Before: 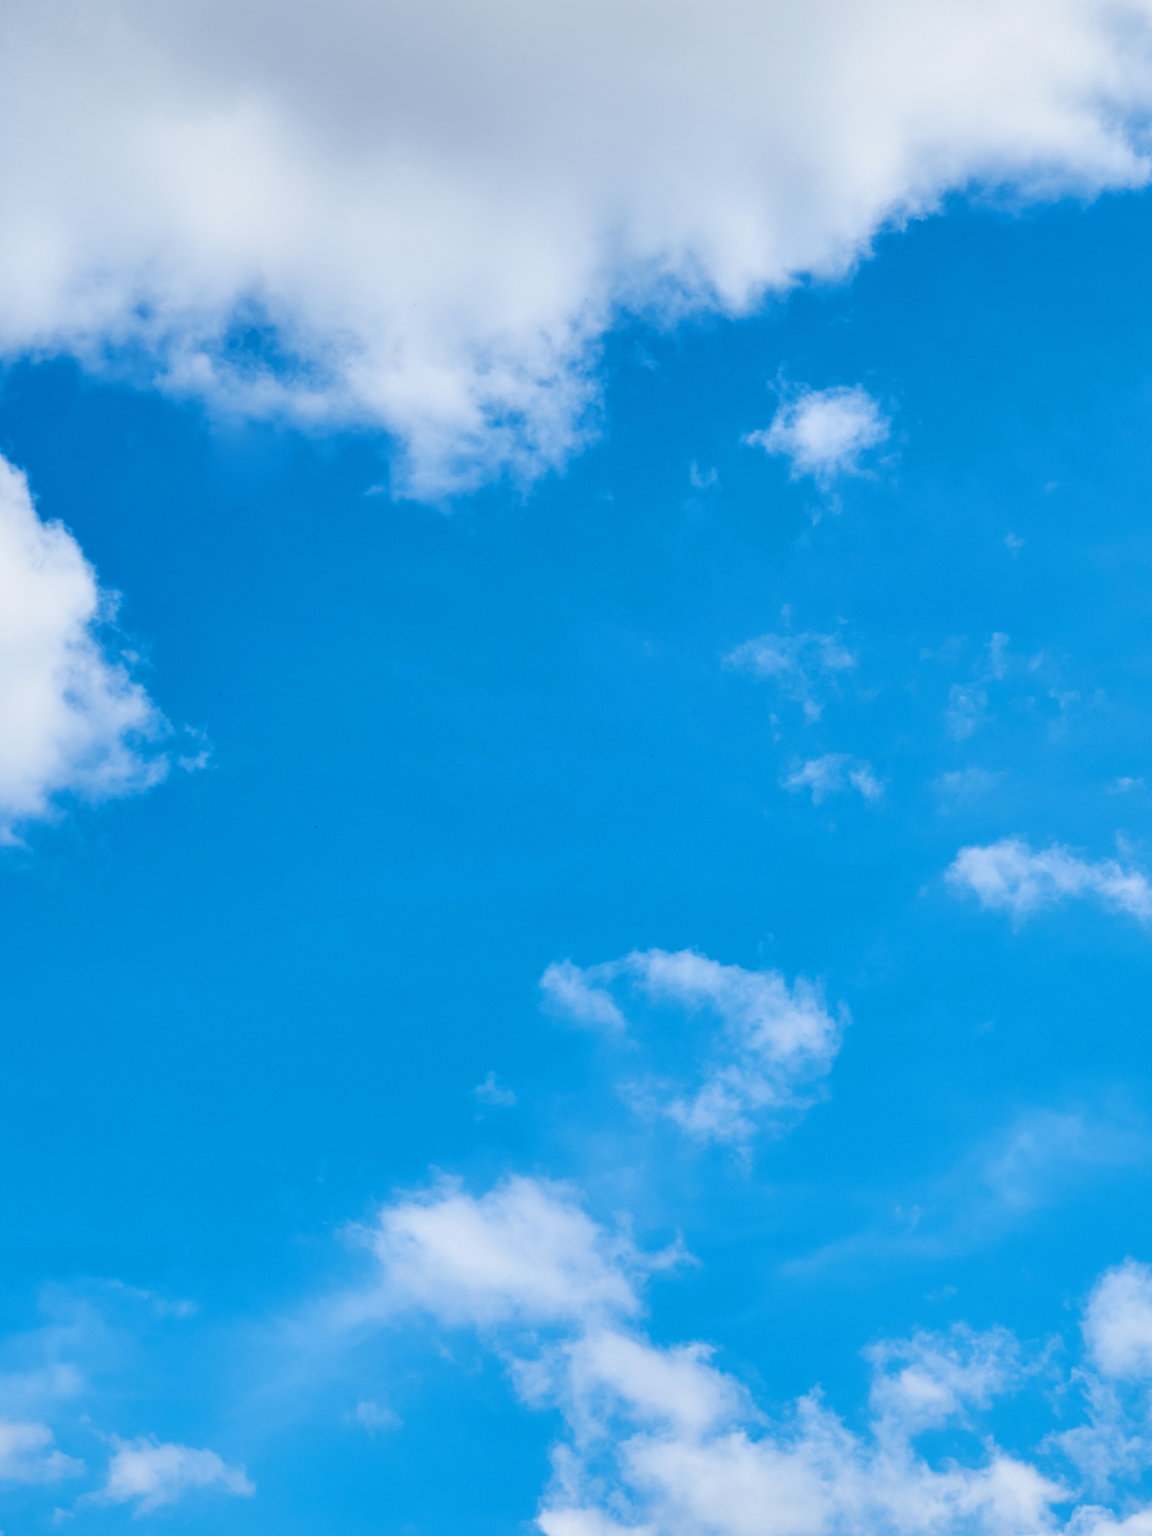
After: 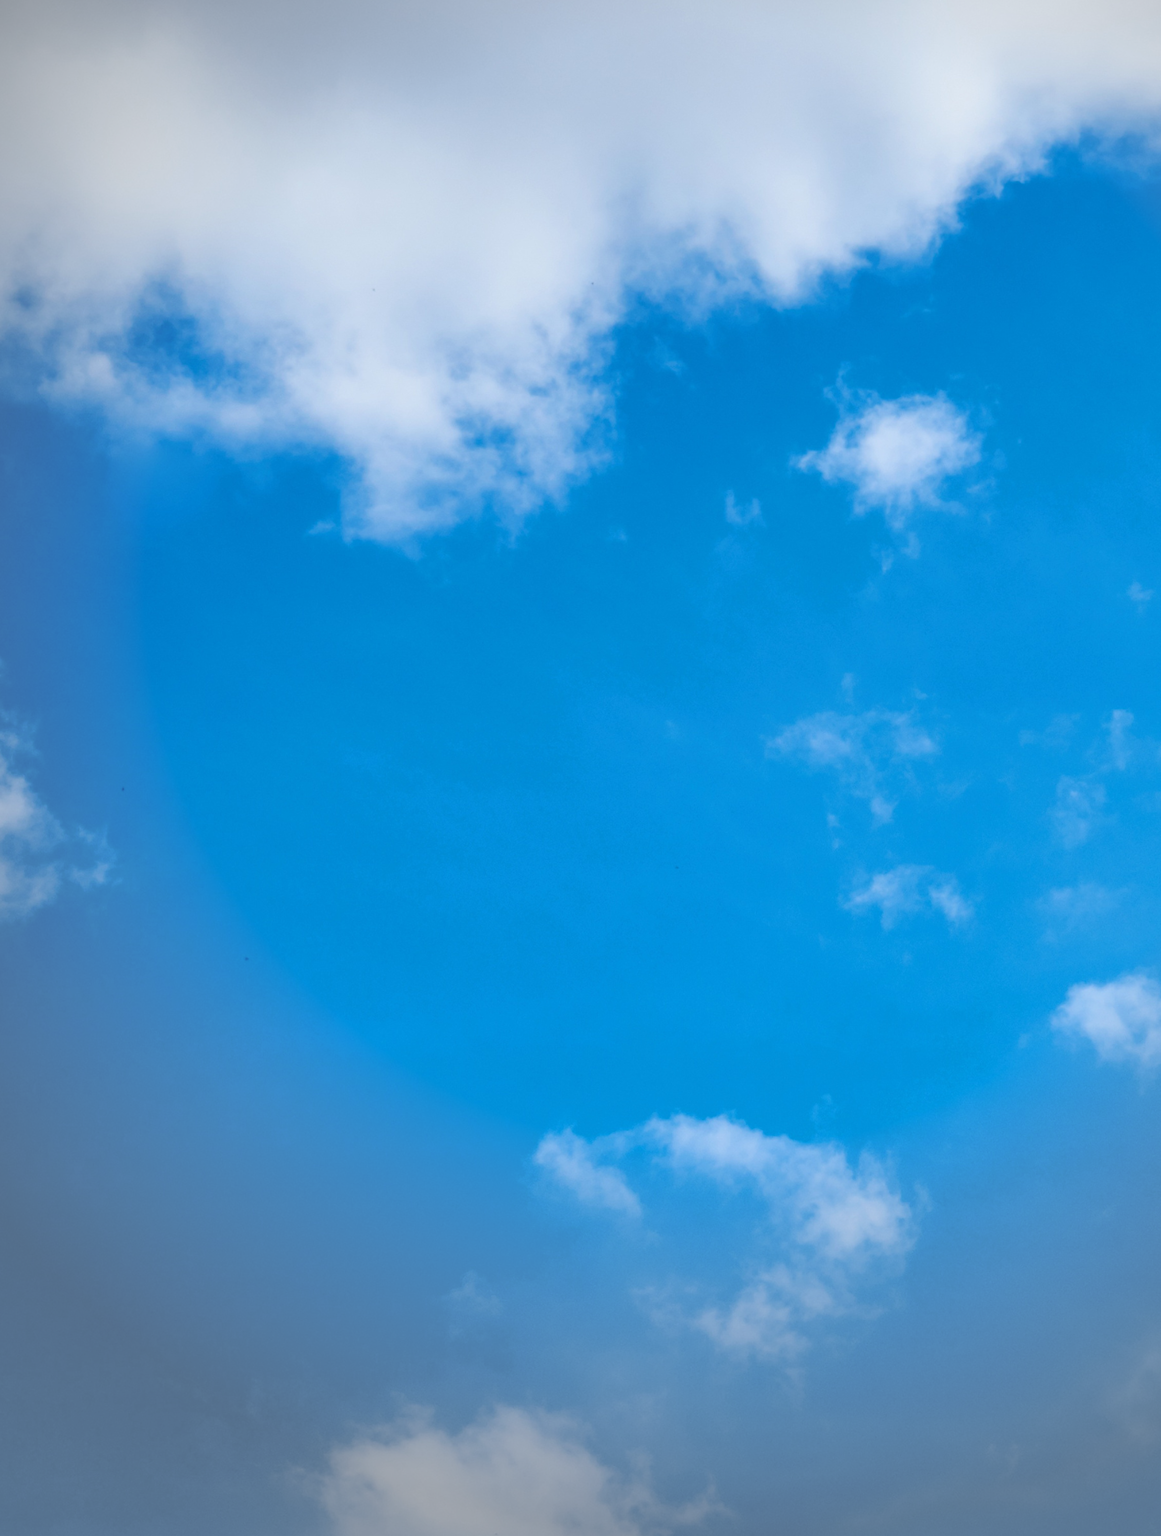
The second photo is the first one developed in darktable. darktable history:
crop and rotate: left 10.77%, top 5.1%, right 10.41%, bottom 16.76%
vignetting: fall-off start 73.57%, center (0.22, -0.235)
